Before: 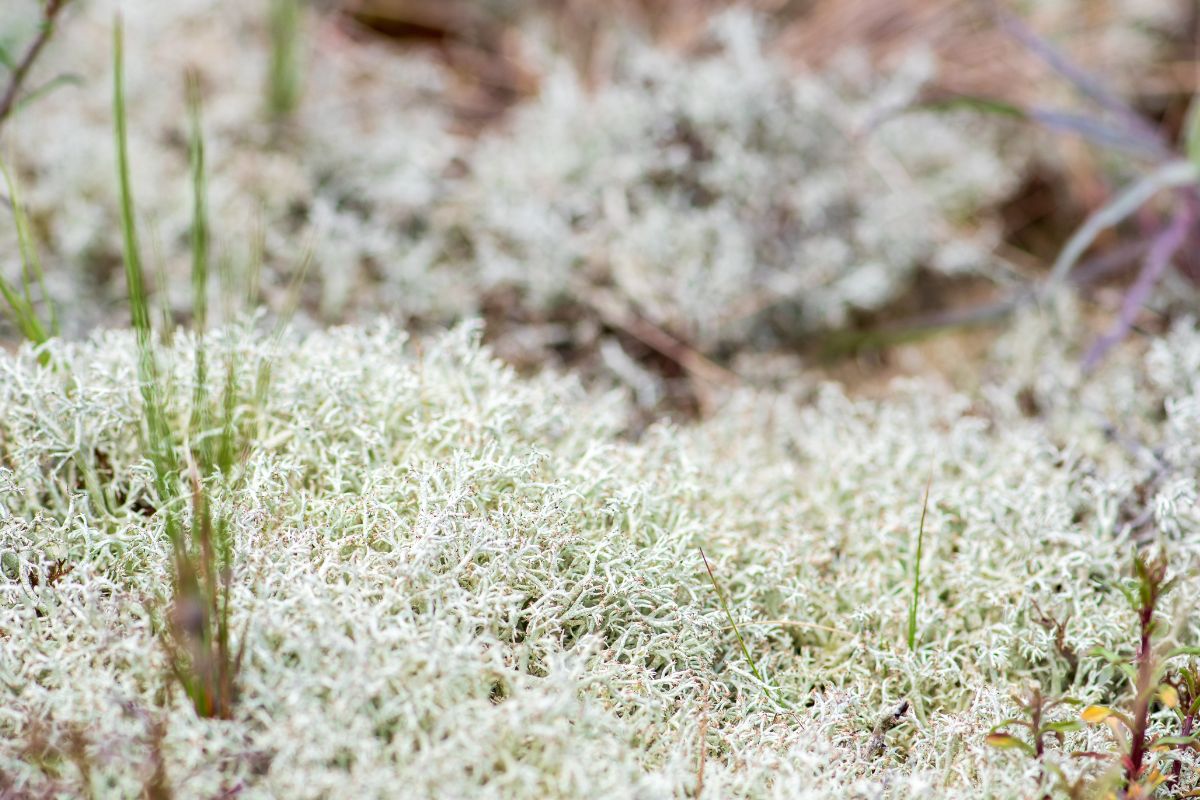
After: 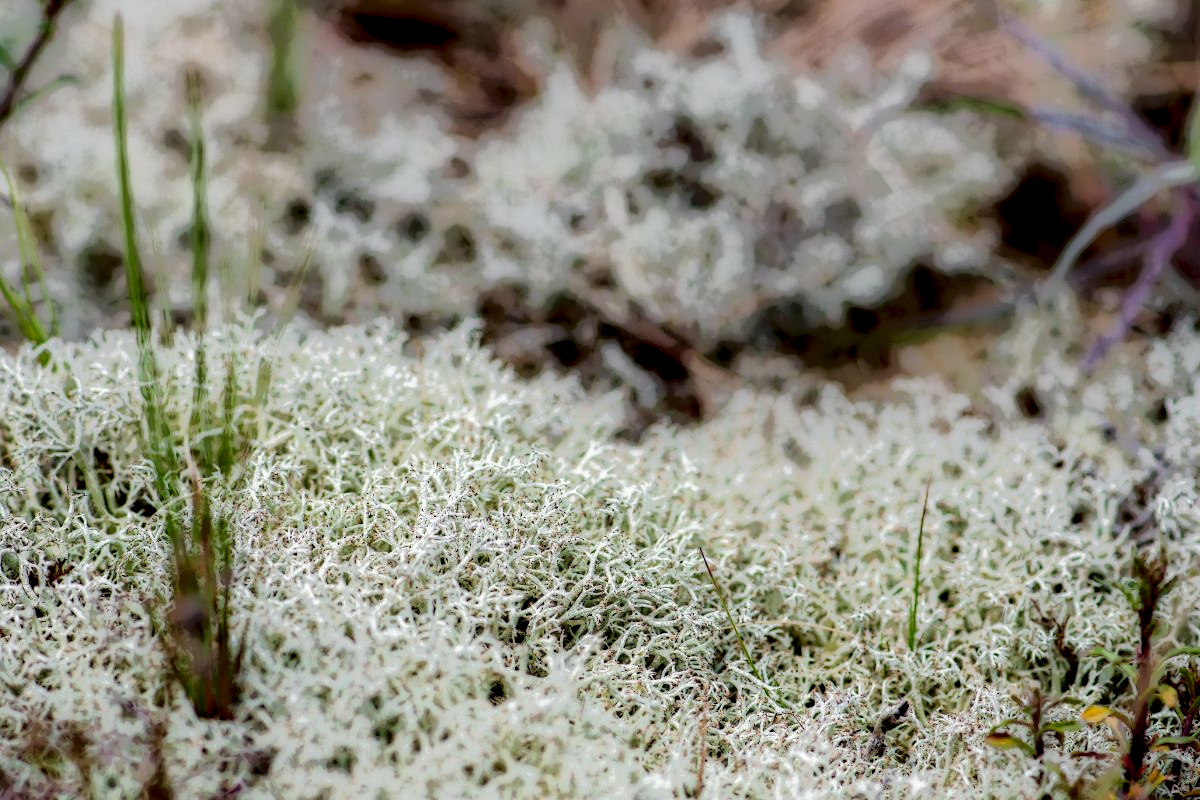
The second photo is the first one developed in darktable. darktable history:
local contrast: highlights 1%, shadows 236%, detail 164%, midtone range 0.005
